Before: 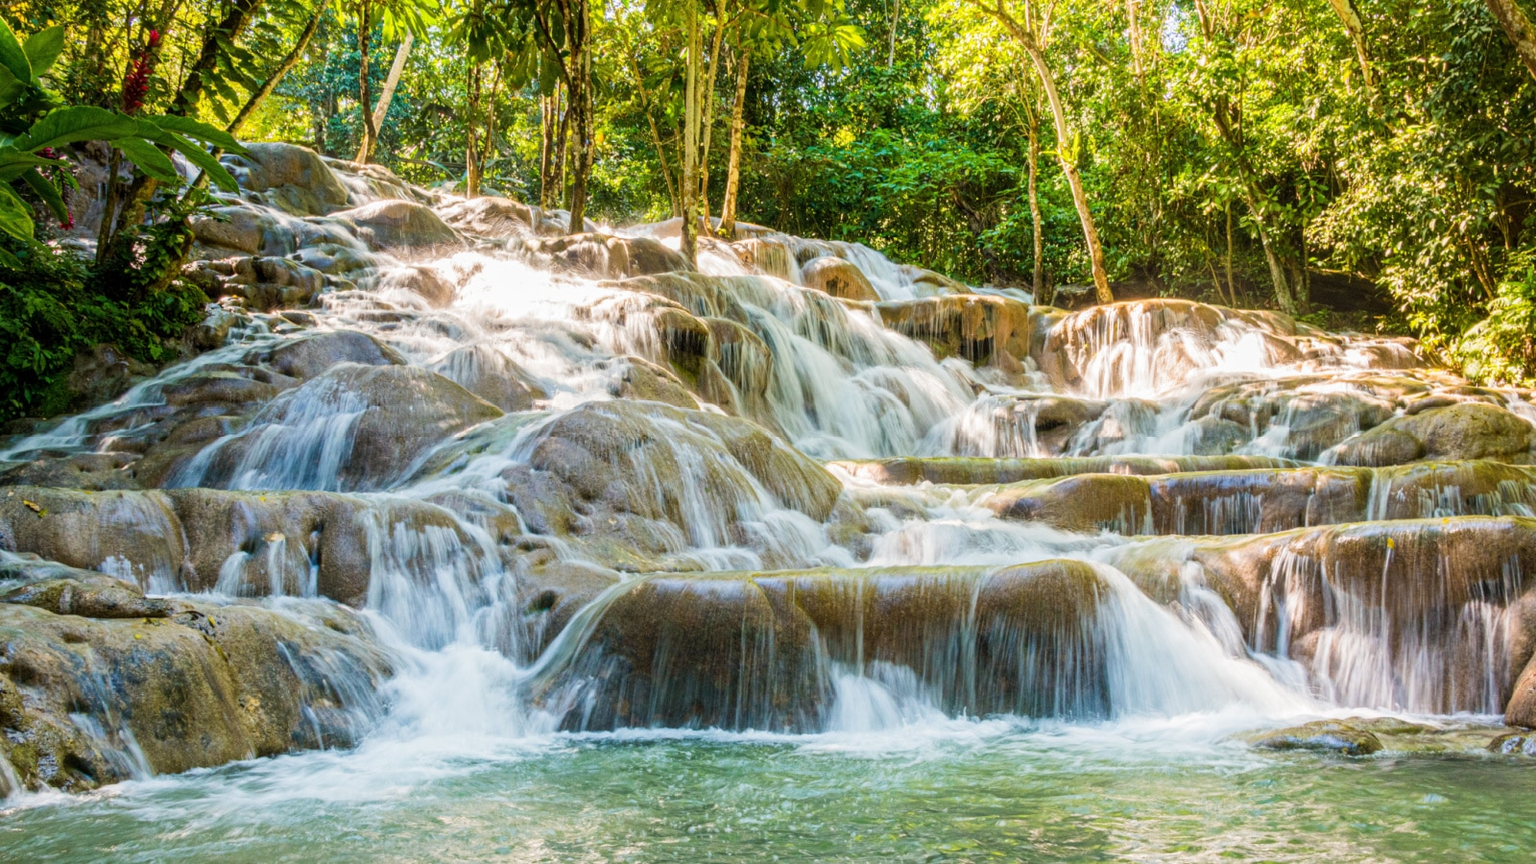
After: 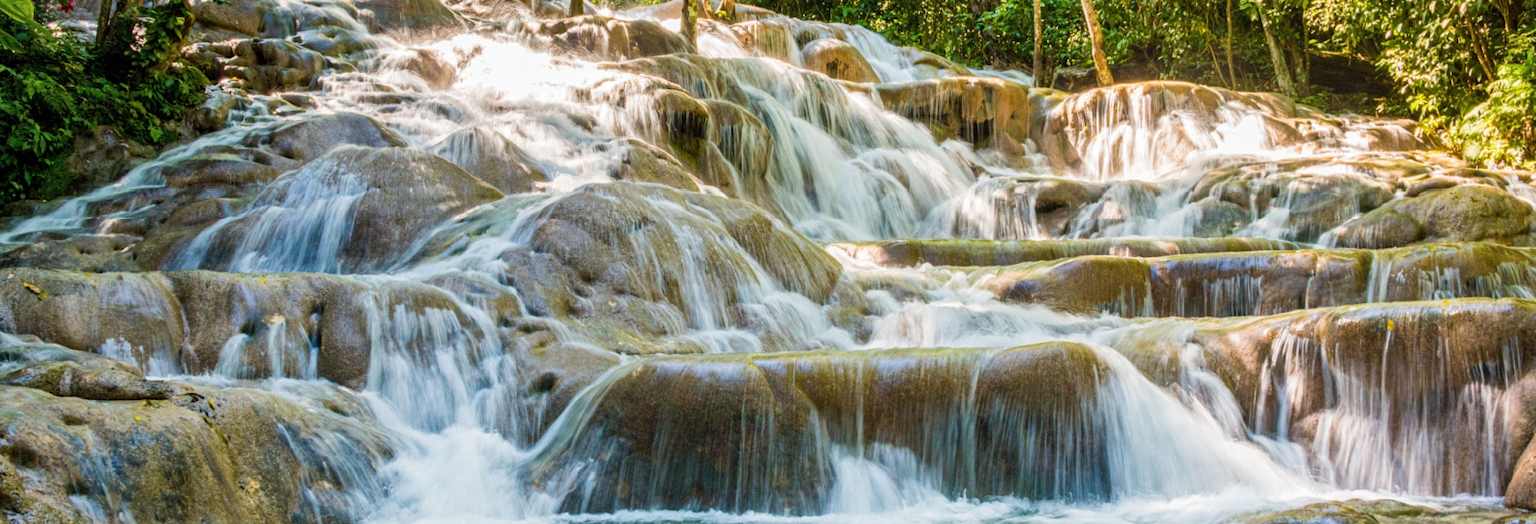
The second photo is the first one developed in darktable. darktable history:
crop and rotate: top 25.287%, bottom 14%
shadows and highlights: soften with gaussian
